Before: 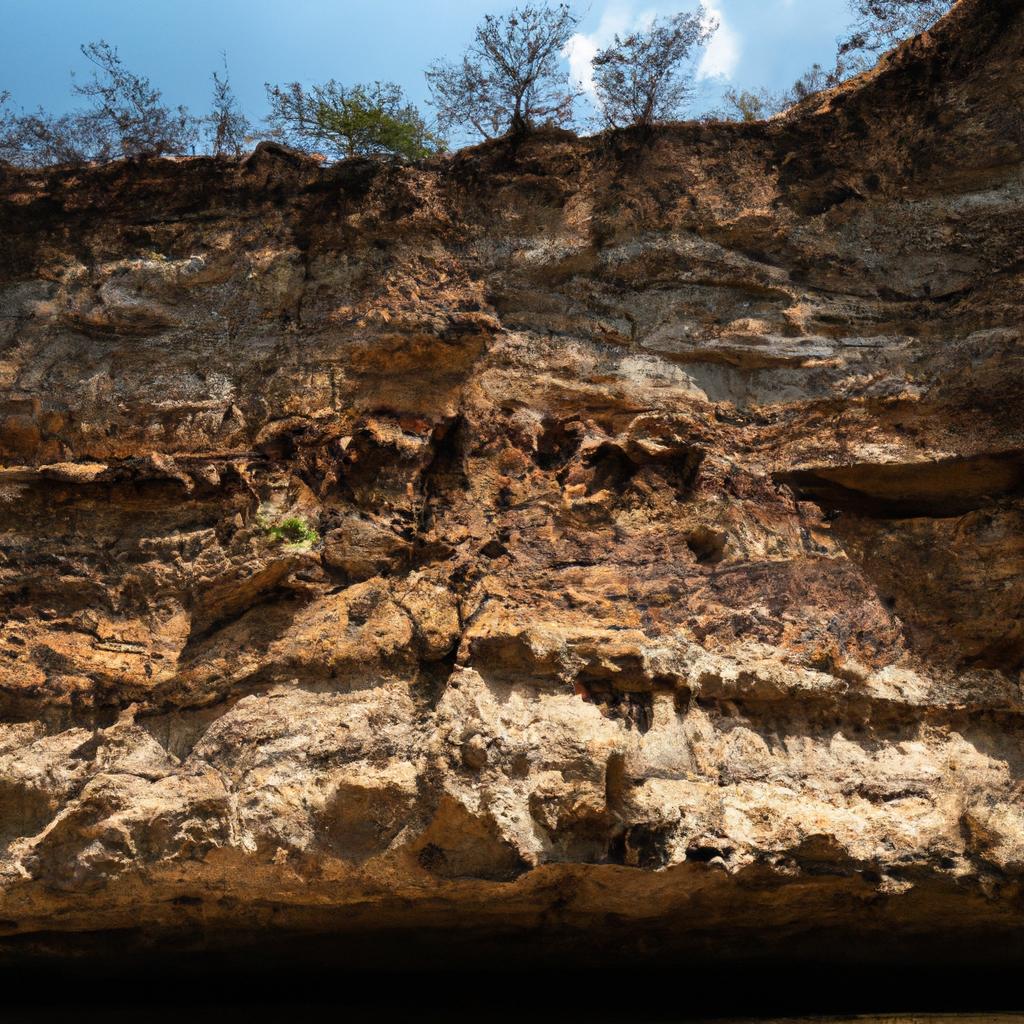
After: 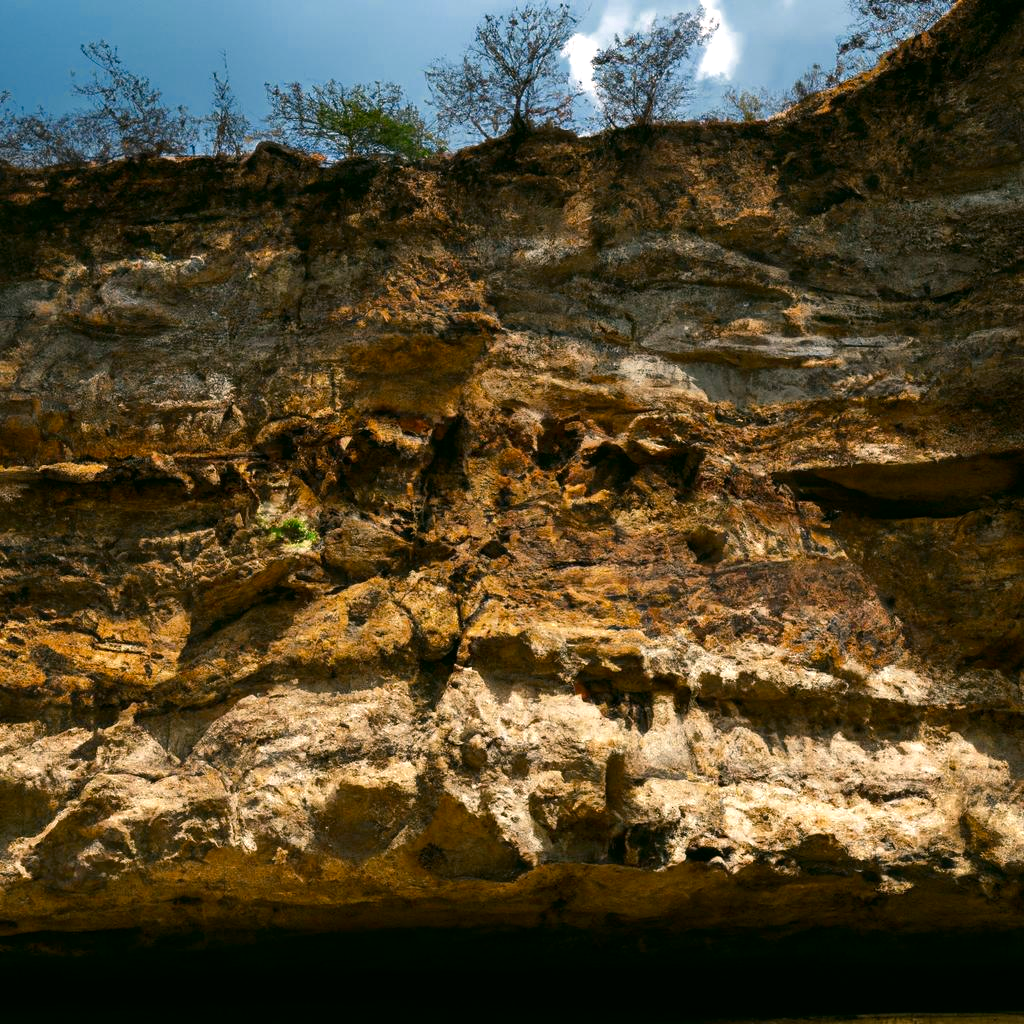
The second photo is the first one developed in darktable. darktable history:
exposure: exposure 0.296 EV, compensate exposure bias true, compensate highlight preservation false
color balance rgb: perceptual saturation grading › global saturation 31.138%, global vibrance 20.302%
contrast brightness saturation: brightness -0.086
color correction: highlights a* 3.94, highlights b* 4.99, shadows a* -7.59, shadows b* 4.95
color zones: curves: ch0 [(0, 0.5) (0.125, 0.4) (0.25, 0.5) (0.375, 0.4) (0.5, 0.4) (0.625, 0.35) (0.75, 0.35) (0.875, 0.5)]; ch1 [(0, 0.35) (0.125, 0.45) (0.25, 0.35) (0.375, 0.35) (0.5, 0.35) (0.625, 0.35) (0.75, 0.45) (0.875, 0.35)]; ch2 [(0, 0.6) (0.125, 0.5) (0.25, 0.5) (0.375, 0.6) (0.5, 0.6) (0.625, 0.5) (0.75, 0.5) (0.875, 0.5)]
